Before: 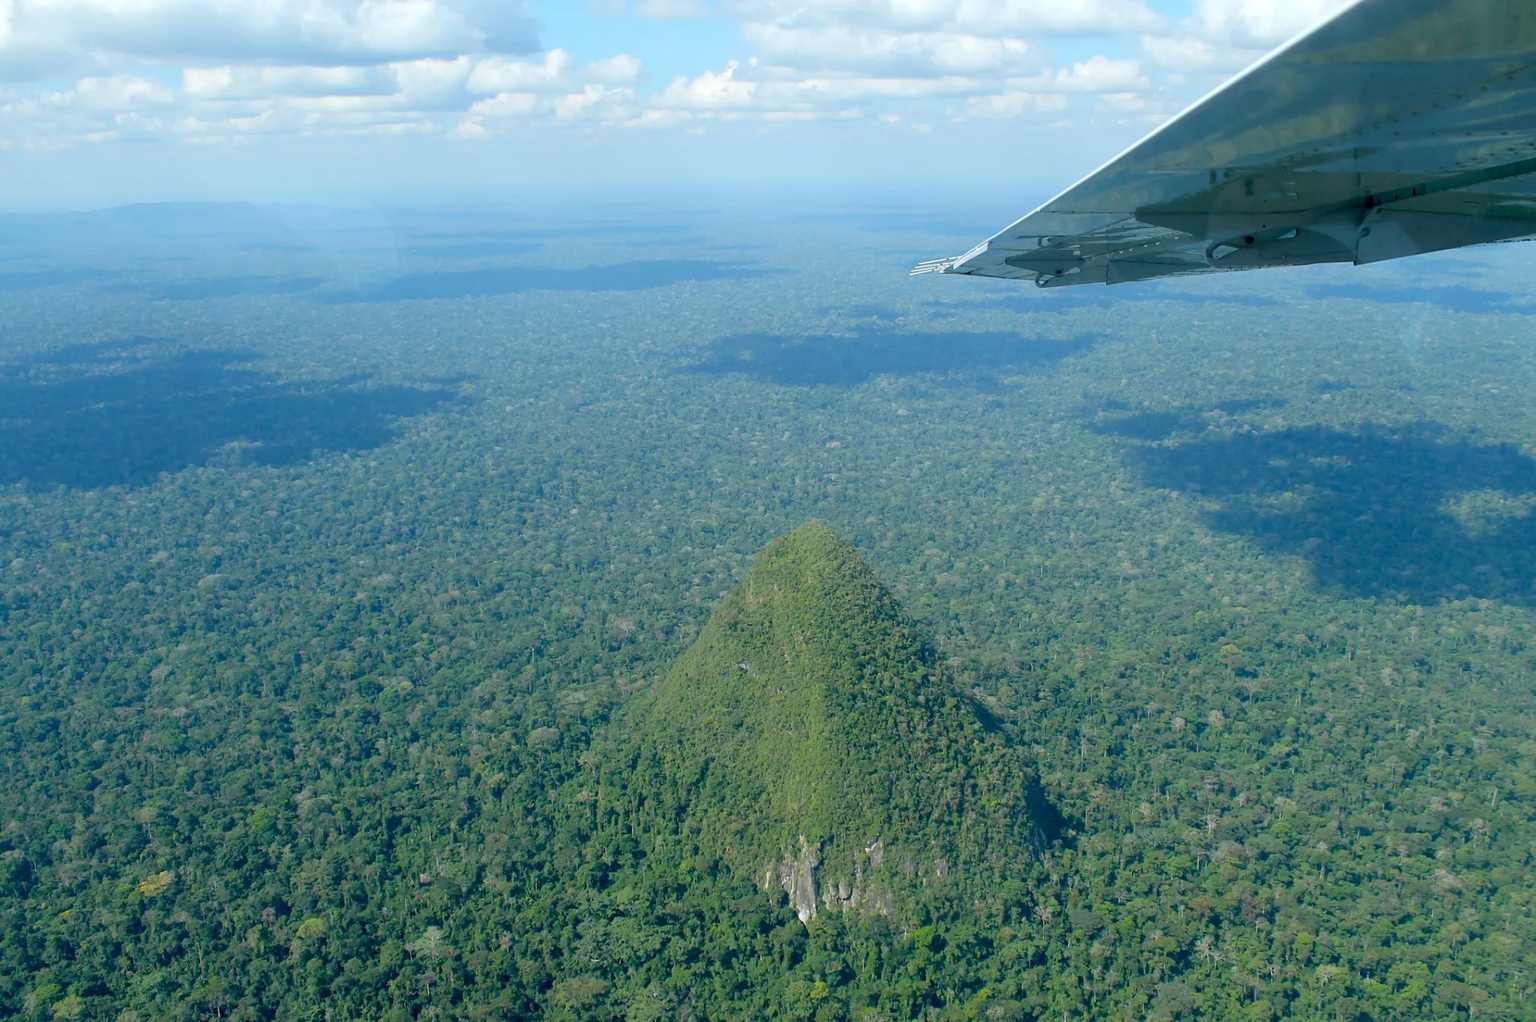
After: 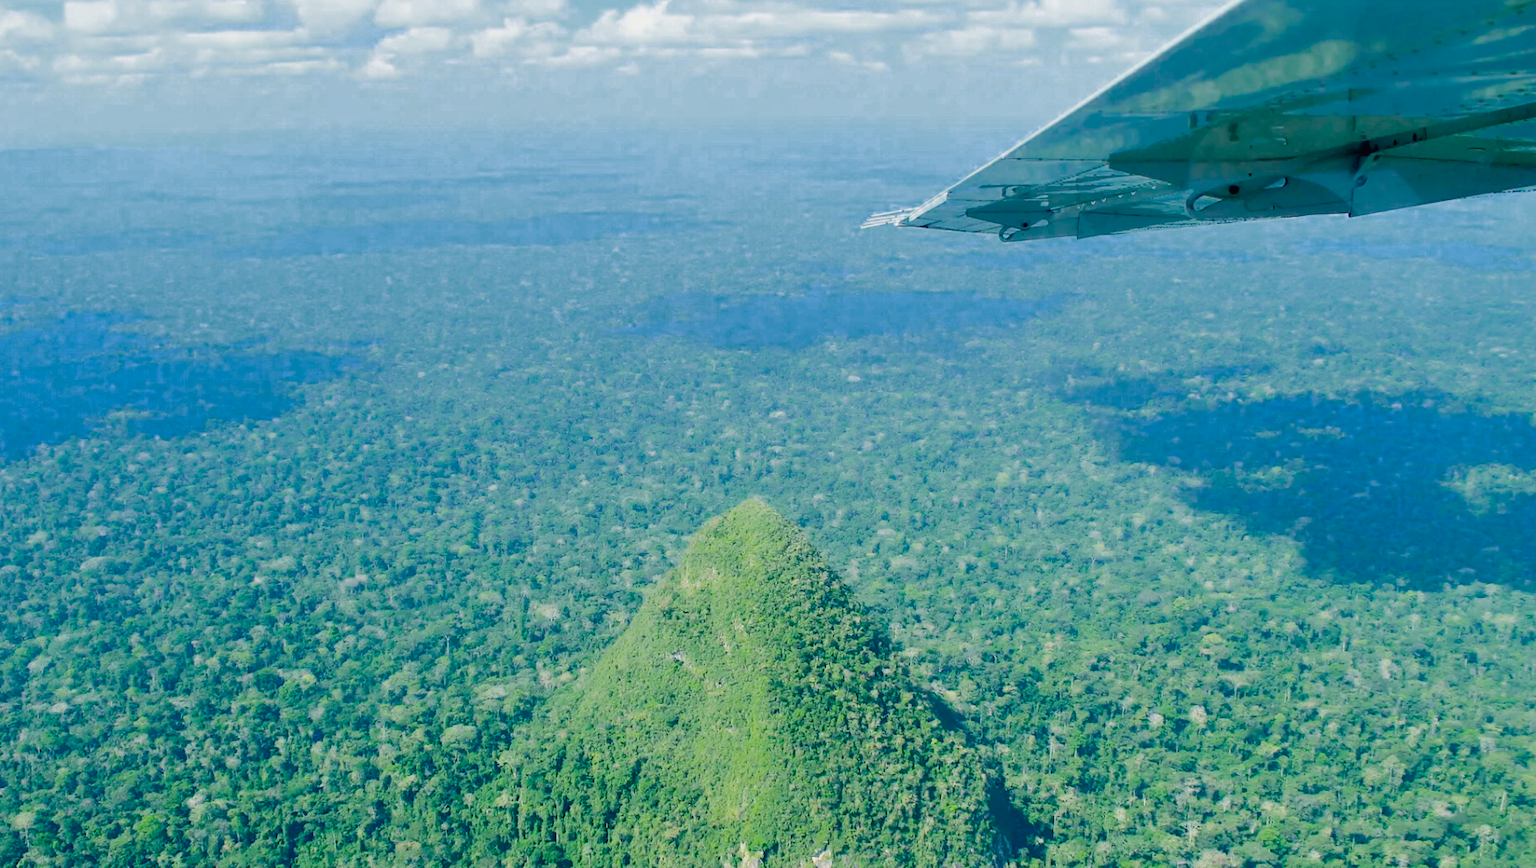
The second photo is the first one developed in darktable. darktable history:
color zones: curves: ch0 [(0.25, 0.5) (0.636, 0.25) (0.75, 0.5)]
filmic rgb: black relative exposure -16 EV, white relative exposure 6.92 EV, hardness 4.7
crop: left 8.155%, top 6.611%, bottom 15.385%
exposure: exposure 1.16 EV, compensate exposure bias true, compensate highlight preservation false
shadows and highlights: shadows 35, highlights -35, soften with gaussian
tone curve: curves: ch0 [(0, 0.013) (0.054, 0.018) (0.205, 0.191) (0.289, 0.292) (0.39, 0.424) (0.493, 0.551) (0.666, 0.743) (0.795, 0.841) (1, 0.998)]; ch1 [(0, 0) (0.385, 0.343) (0.439, 0.415) (0.494, 0.495) (0.501, 0.501) (0.51, 0.509) (0.54, 0.552) (0.586, 0.614) (0.66, 0.706) (0.783, 0.804) (1, 1)]; ch2 [(0, 0) (0.32, 0.281) (0.403, 0.399) (0.441, 0.428) (0.47, 0.469) (0.498, 0.496) (0.524, 0.538) (0.566, 0.579) (0.633, 0.665) (0.7, 0.711) (1, 1)], color space Lab, independent channels, preserve colors none
